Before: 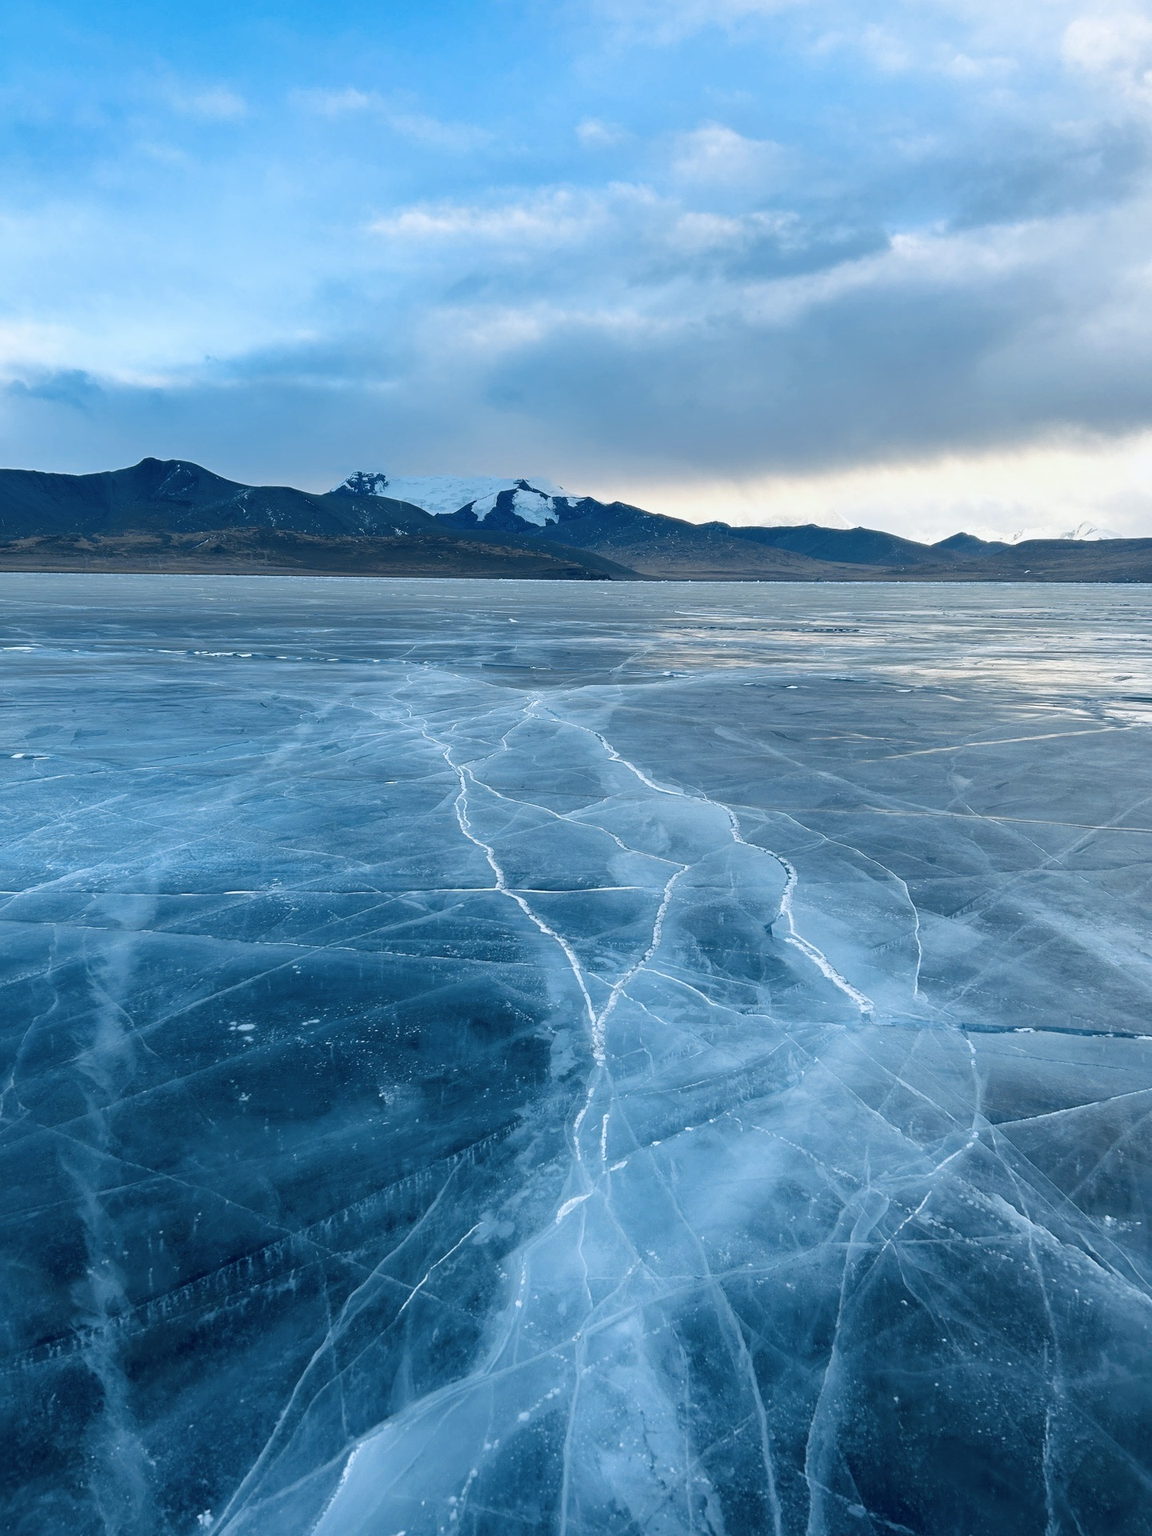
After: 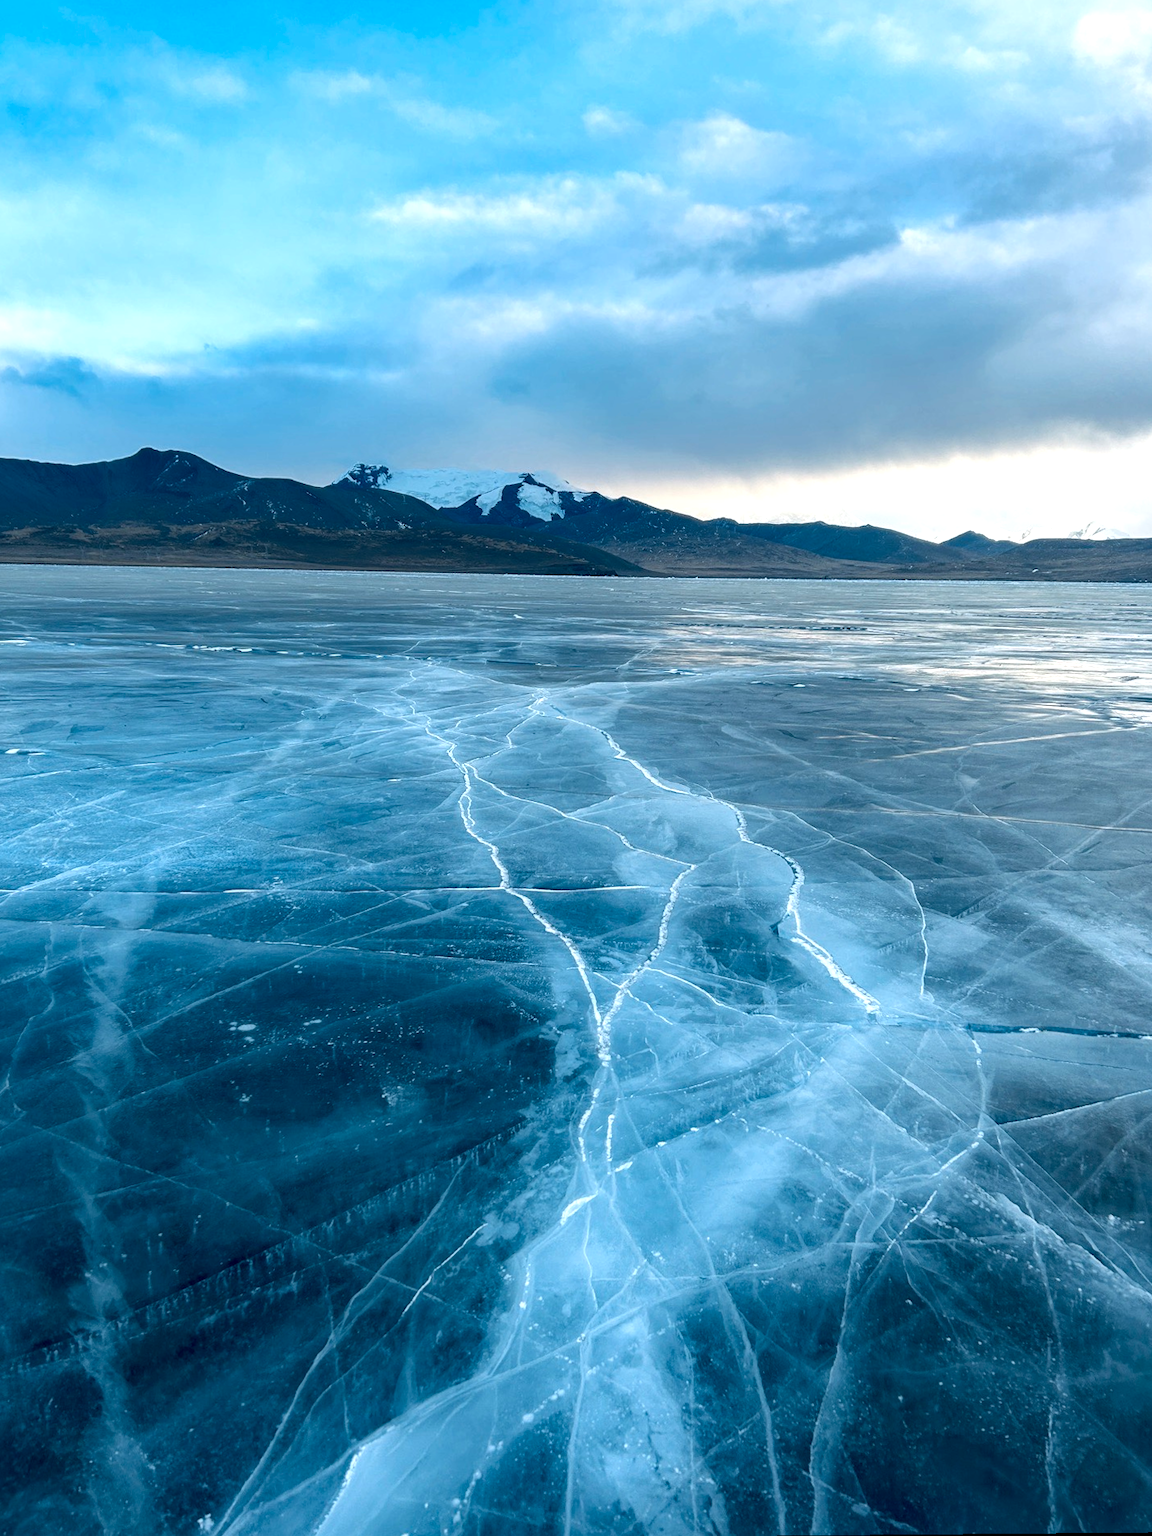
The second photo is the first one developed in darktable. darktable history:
local contrast: on, module defaults
tone equalizer: -8 EV -0.001 EV, -7 EV 0.001 EV, -6 EV -0.002 EV, -5 EV -0.003 EV, -4 EV -0.062 EV, -3 EV -0.222 EV, -2 EV -0.267 EV, -1 EV 0.105 EV, +0 EV 0.303 EV
rotate and perspective: rotation 0.174°, lens shift (vertical) 0.013, lens shift (horizontal) 0.019, shear 0.001, automatic cropping original format, crop left 0.007, crop right 0.991, crop top 0.016, crop bottom 0.997
